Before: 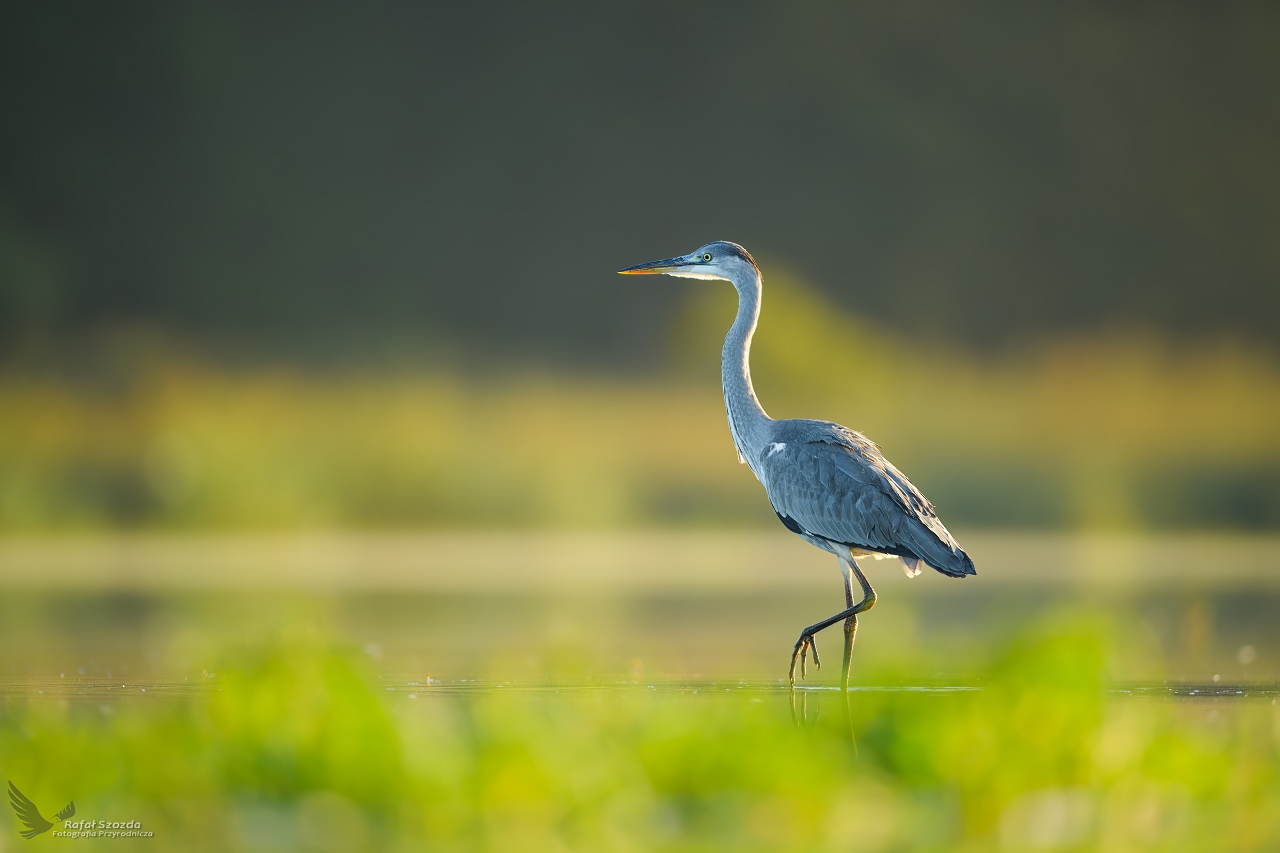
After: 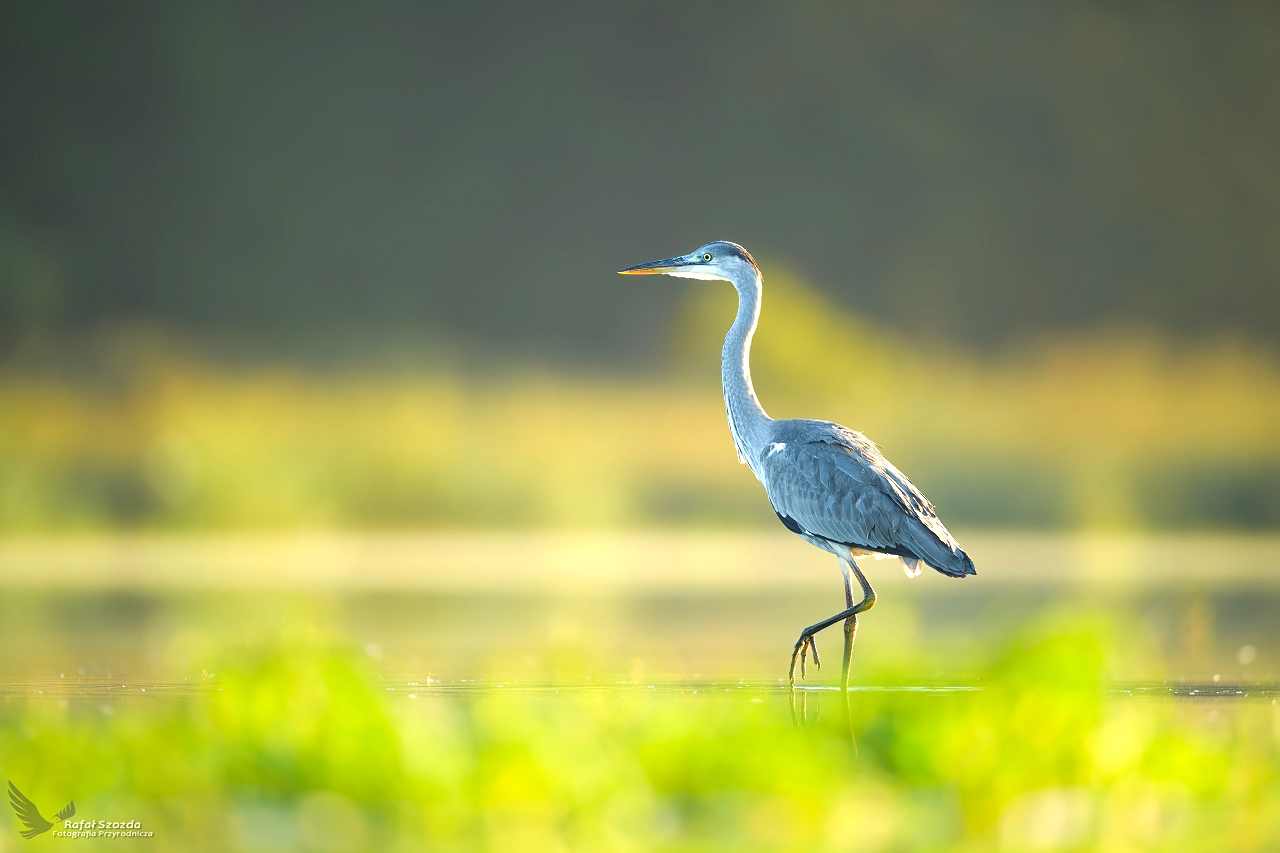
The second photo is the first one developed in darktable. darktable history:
exposure: exposure 0.786 EV, compensate highlight preservation false
